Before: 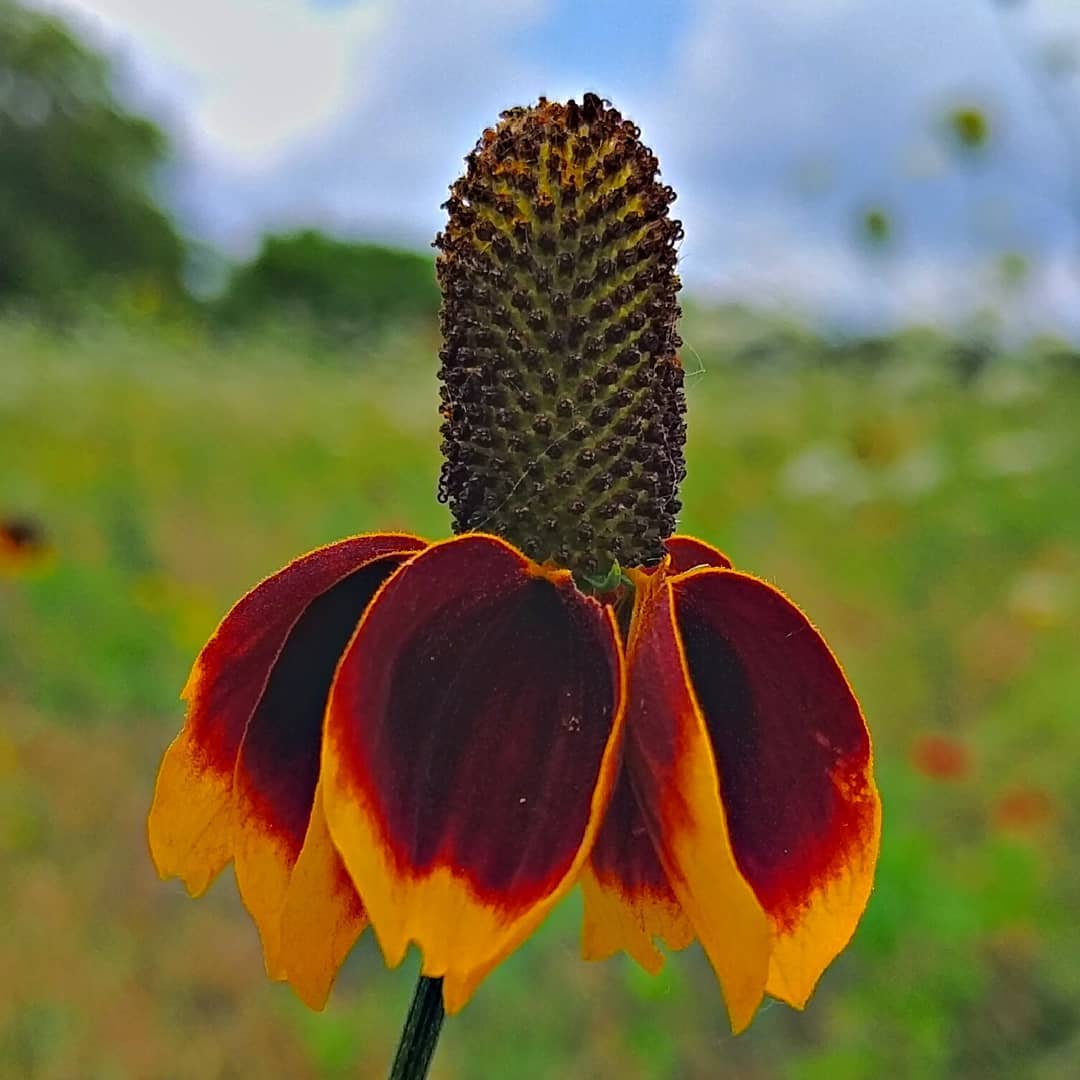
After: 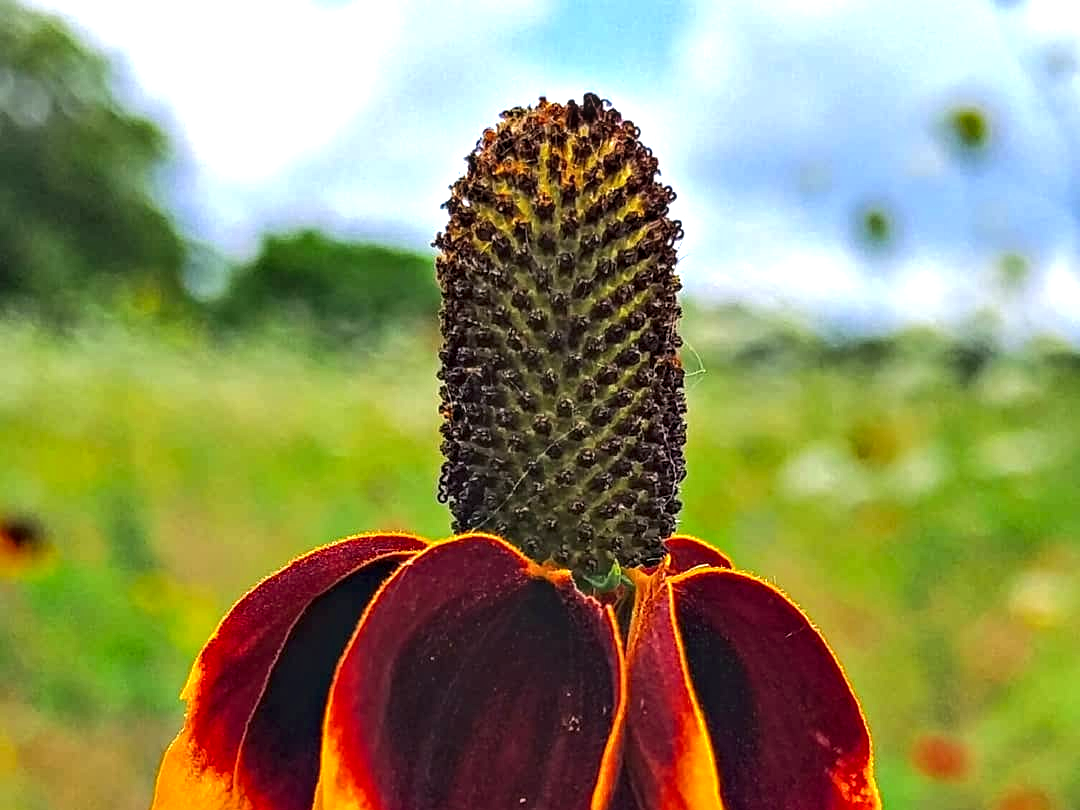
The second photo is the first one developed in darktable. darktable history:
exposure: black level correction 0, exposure 0.7 EV, compensate exposure bias true, compensate highlight preservation false
local contrast: detail 144%
crop: bottom 24.967%
color balance: contrast 10%
